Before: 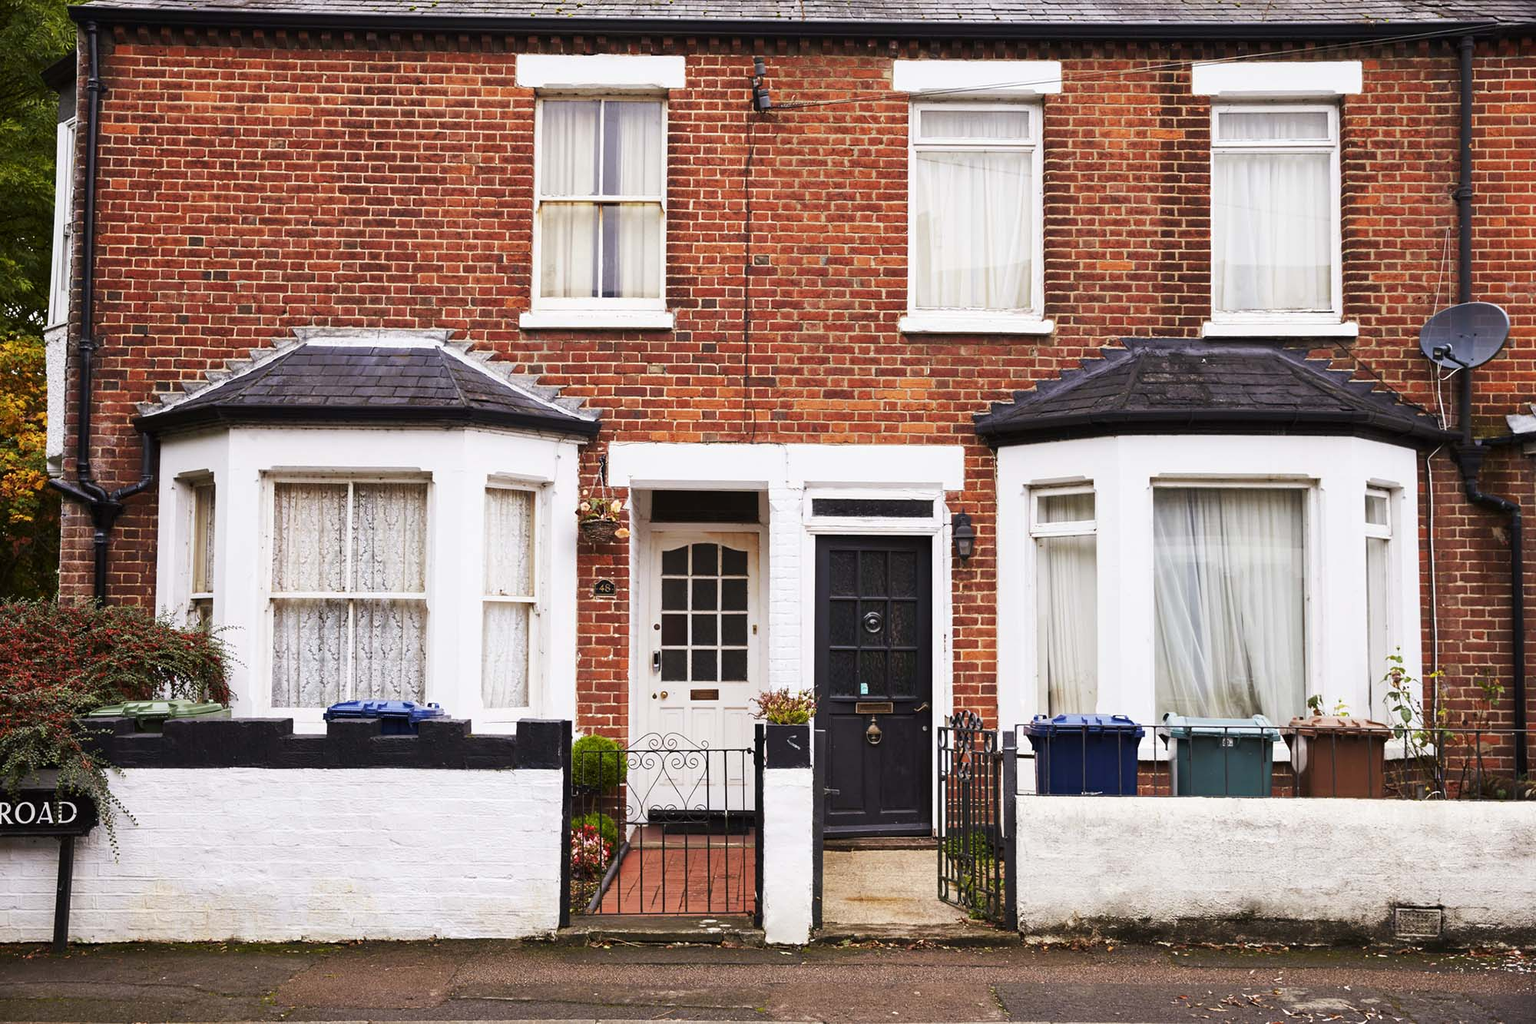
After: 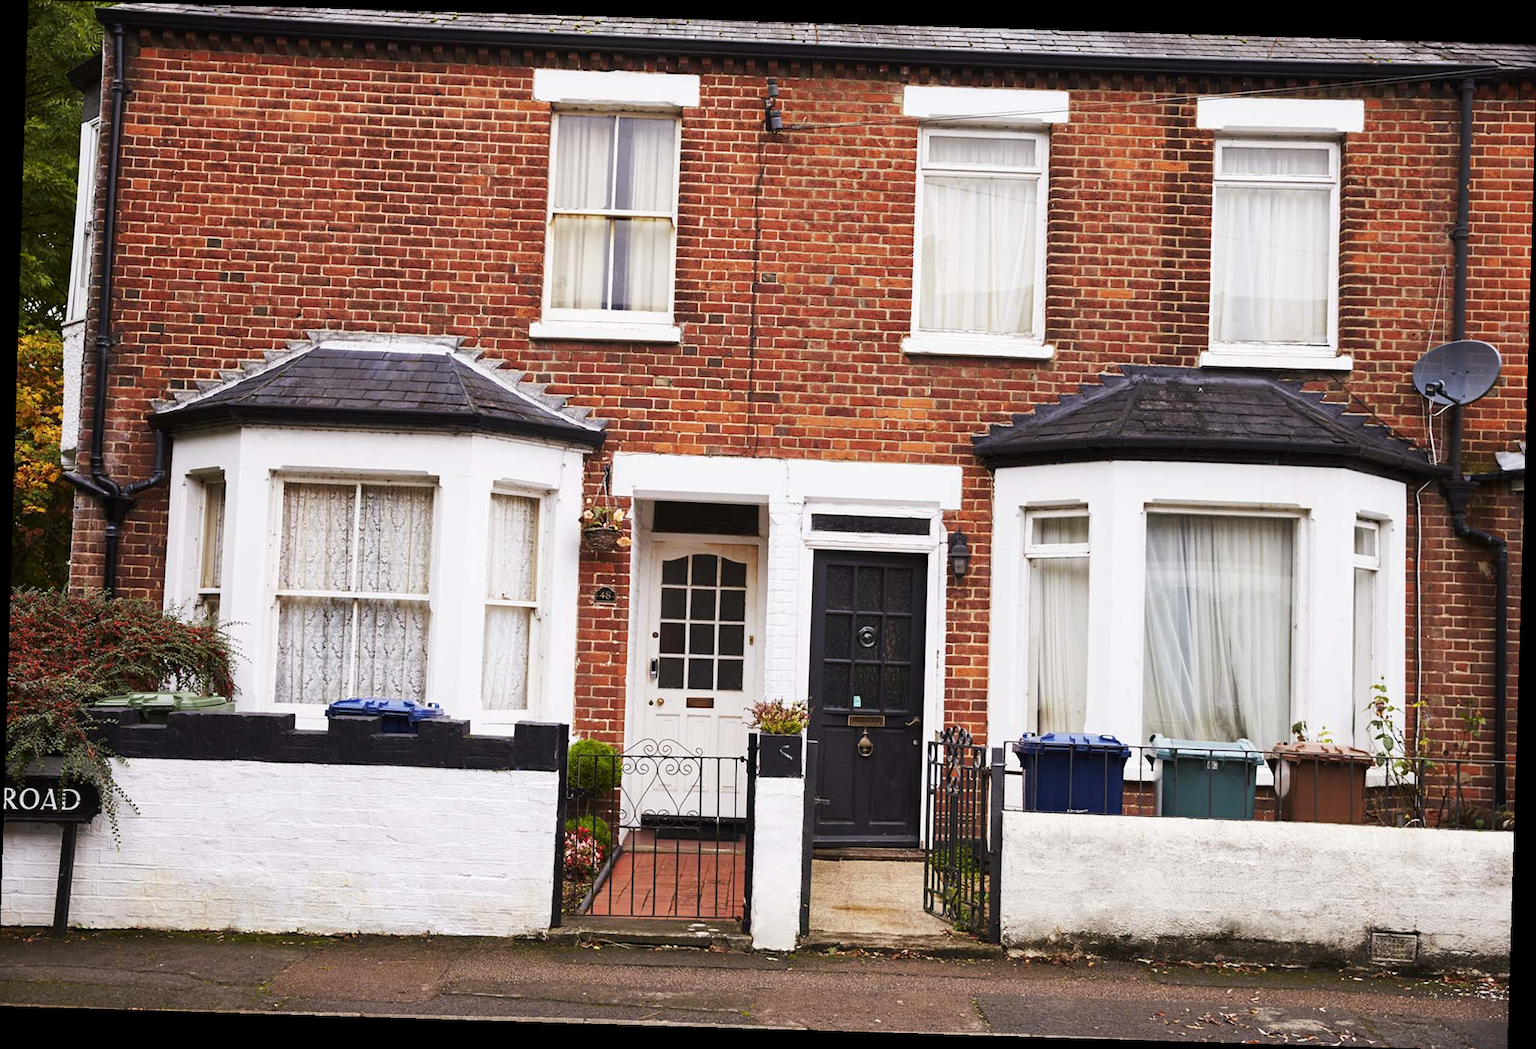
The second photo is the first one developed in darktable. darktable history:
rotate and perspective: rotation 1.72°, automatic cropping off
crop and rotate: left 0.126%
